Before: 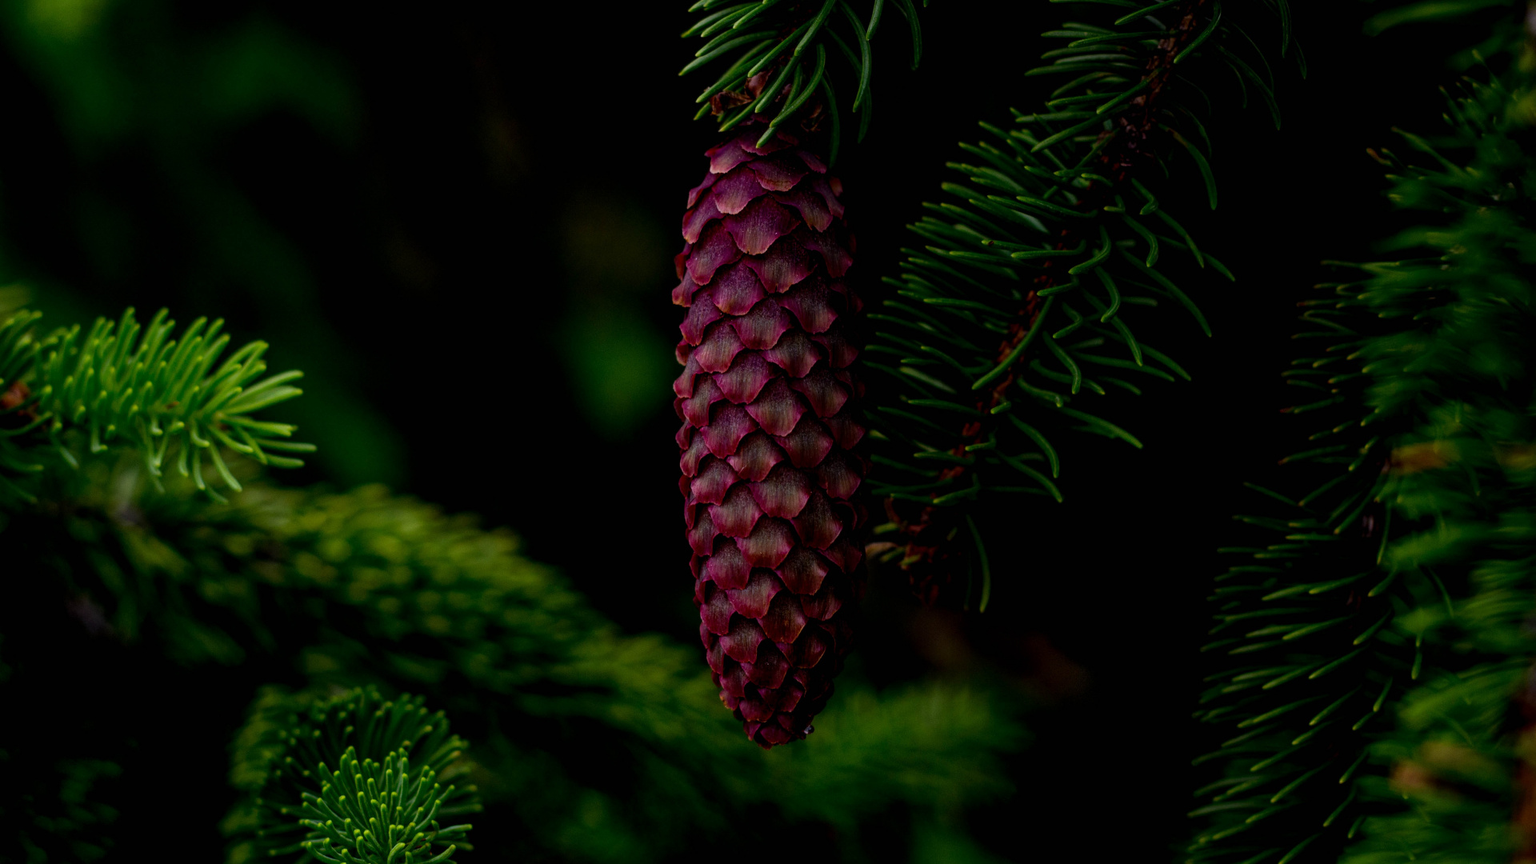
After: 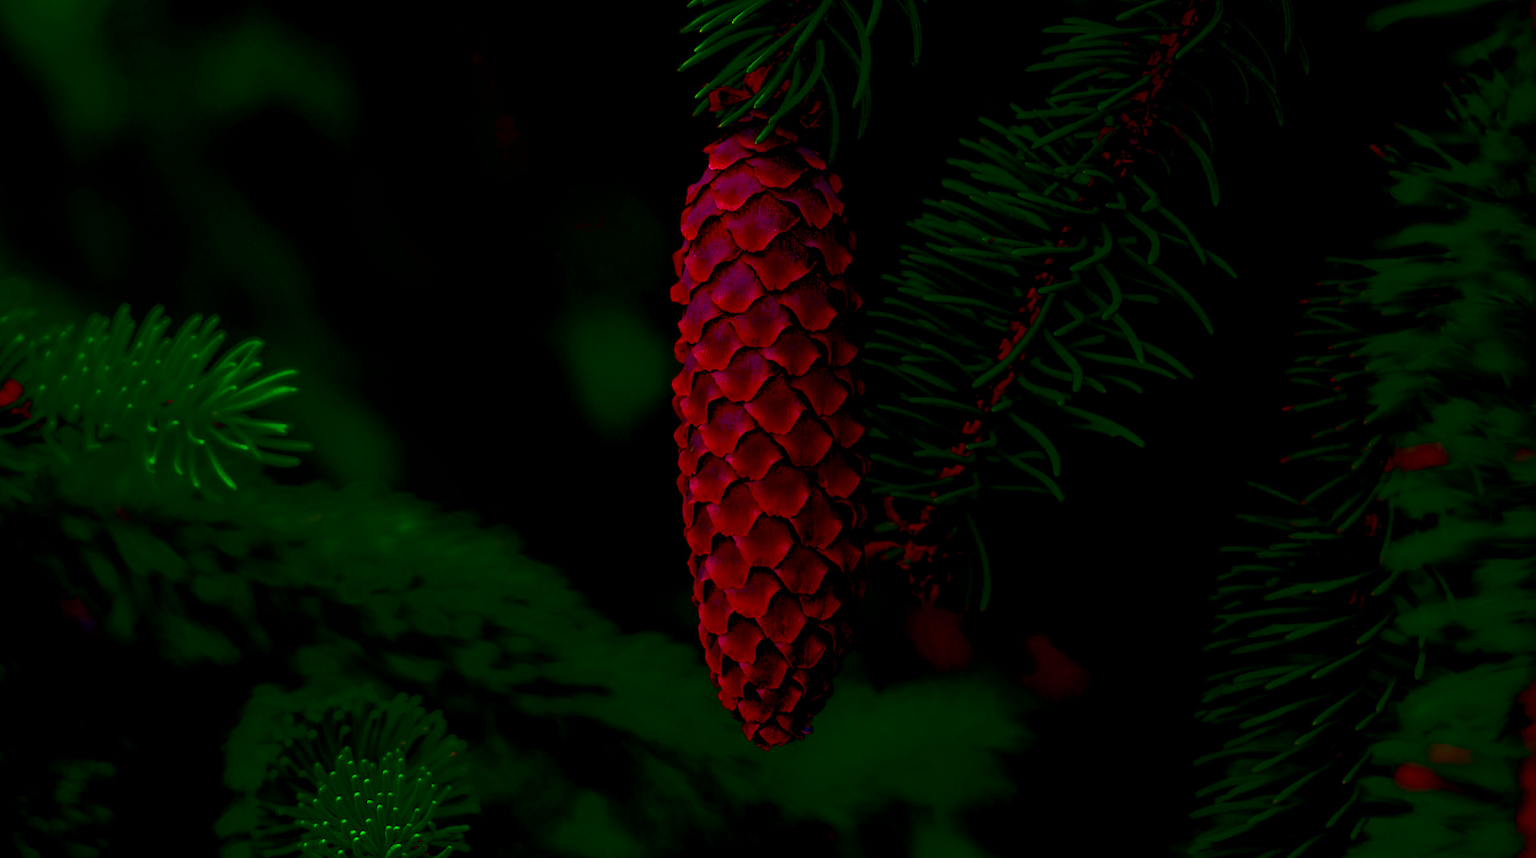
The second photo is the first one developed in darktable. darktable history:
local contrast: mode bilateral grid, contrast 99, coarseness 100, detail 89%, midtone range 0.2
exposure: black level correction 0, compensate highlight preservation false
shadows and highlights: soften with gaussian
crop: left 0.431%, top 0.556%, right 0.237%, bottom 0.731%
contrast brightness saturation: brightness -0.99, saturation 0.996
